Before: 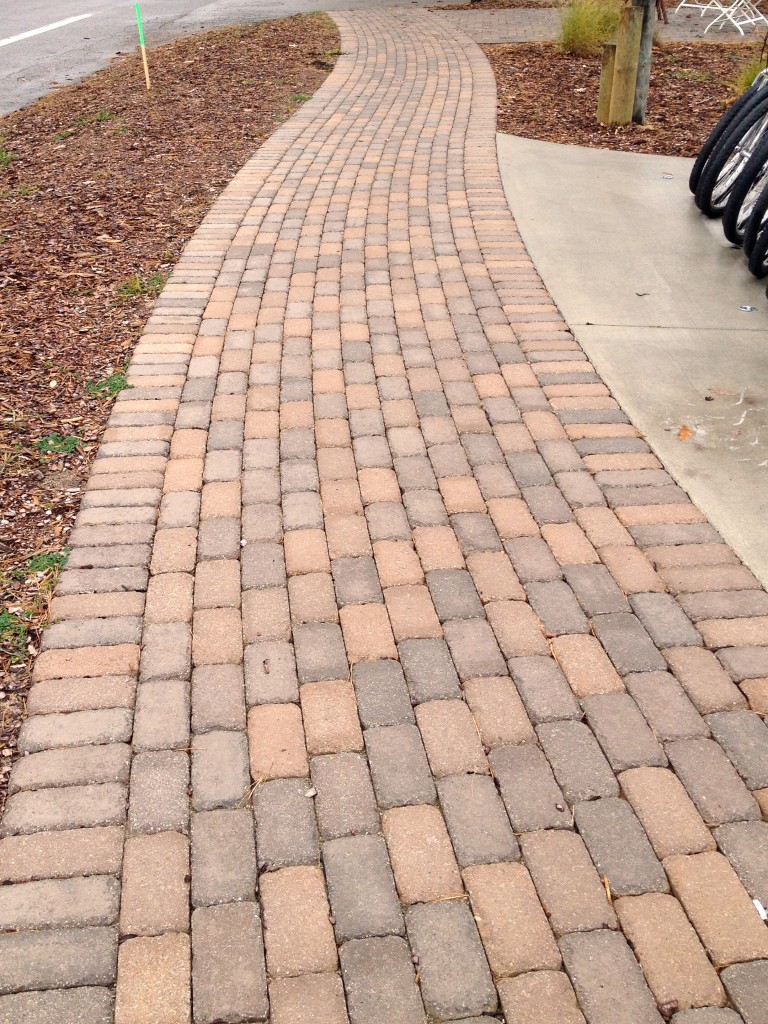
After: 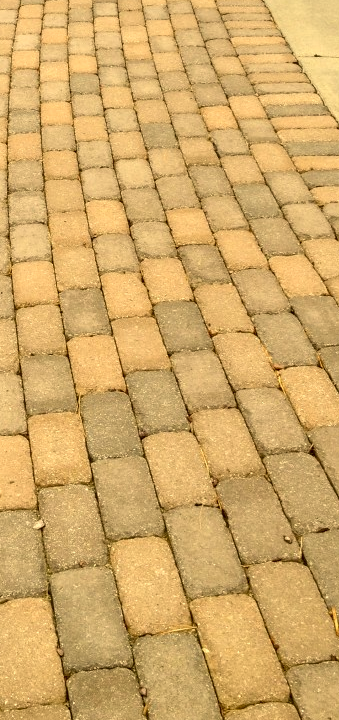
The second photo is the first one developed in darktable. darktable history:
crop: left 35.499%, top 26.212%, right 20.112%, bottom 3.41%
local contrast: on, module defaults
color correction: highlights a* 0.086, highlights b* 28.75, shadows a* -0.258, shadows b* 20.94
